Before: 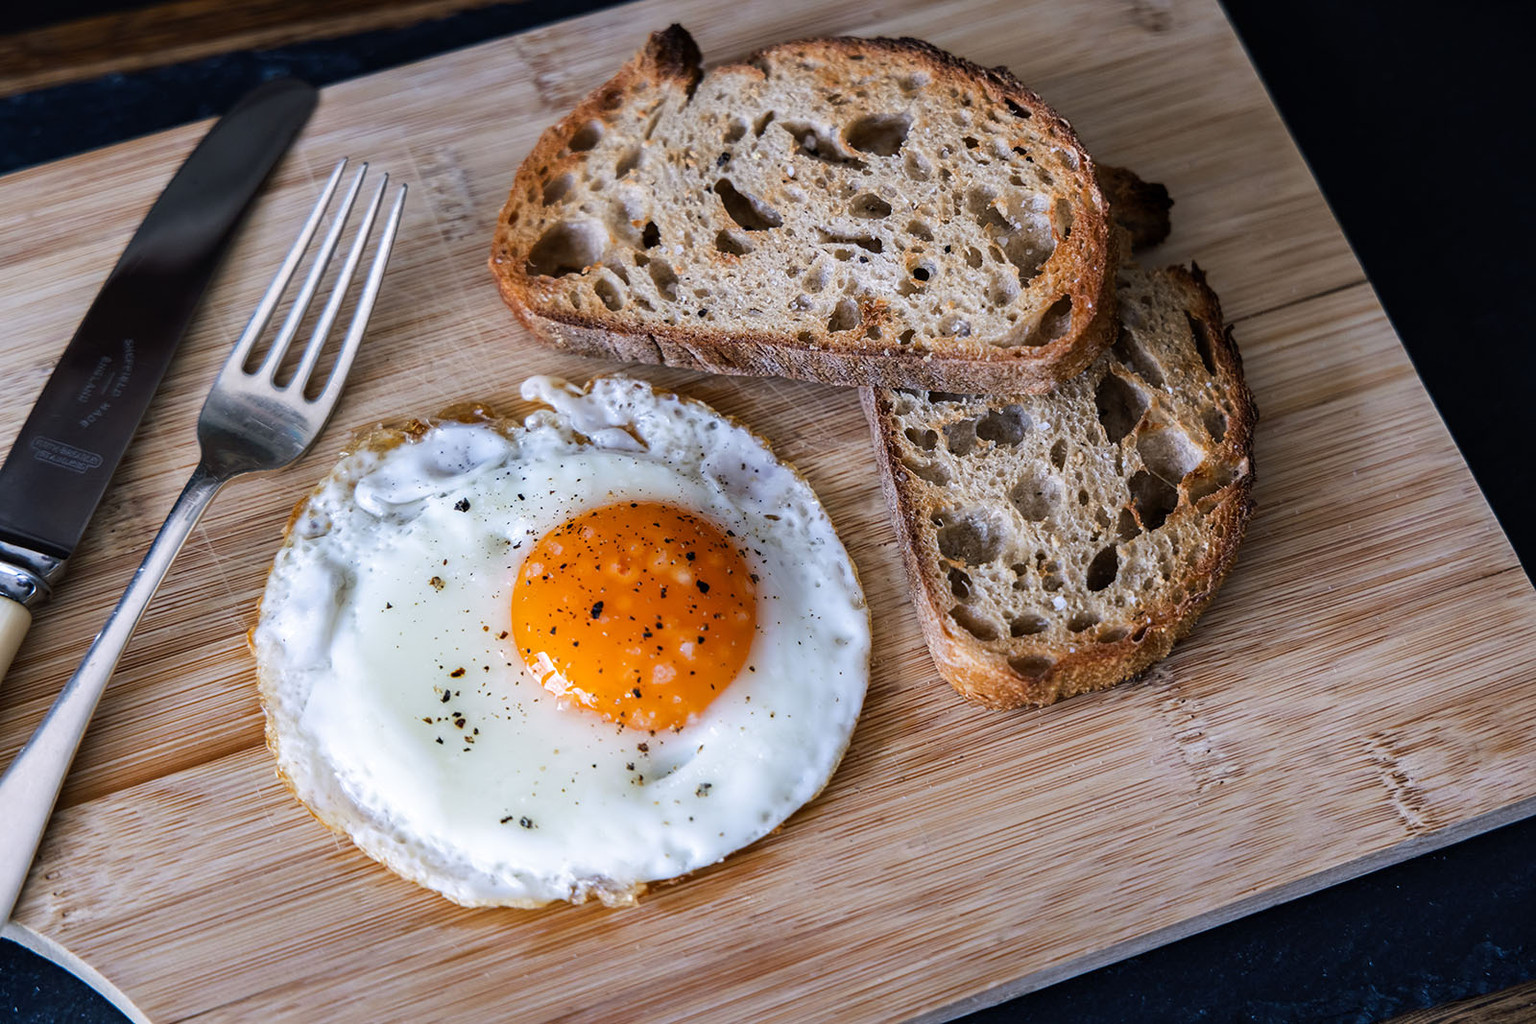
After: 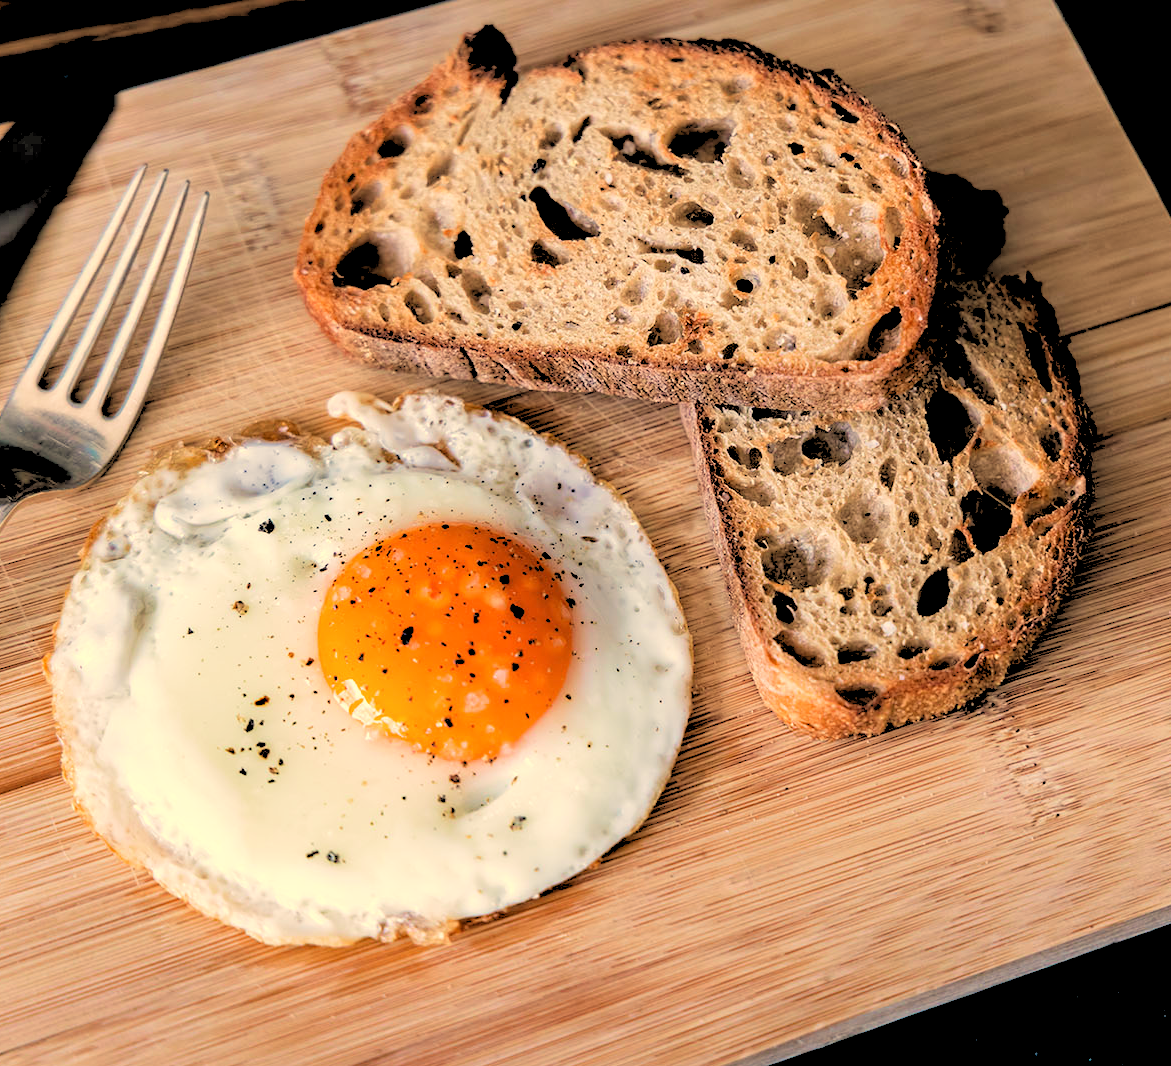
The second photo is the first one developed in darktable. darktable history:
crop: left 13.443%, right 13.31%
velvia: on, module defaults
rgb levels: levels [[0.027, 0.429, 0.996], [0, 0.5, 1], [0, 0.5, 1]]
white balance: red 1.138, green 0.996, blue 0.812
